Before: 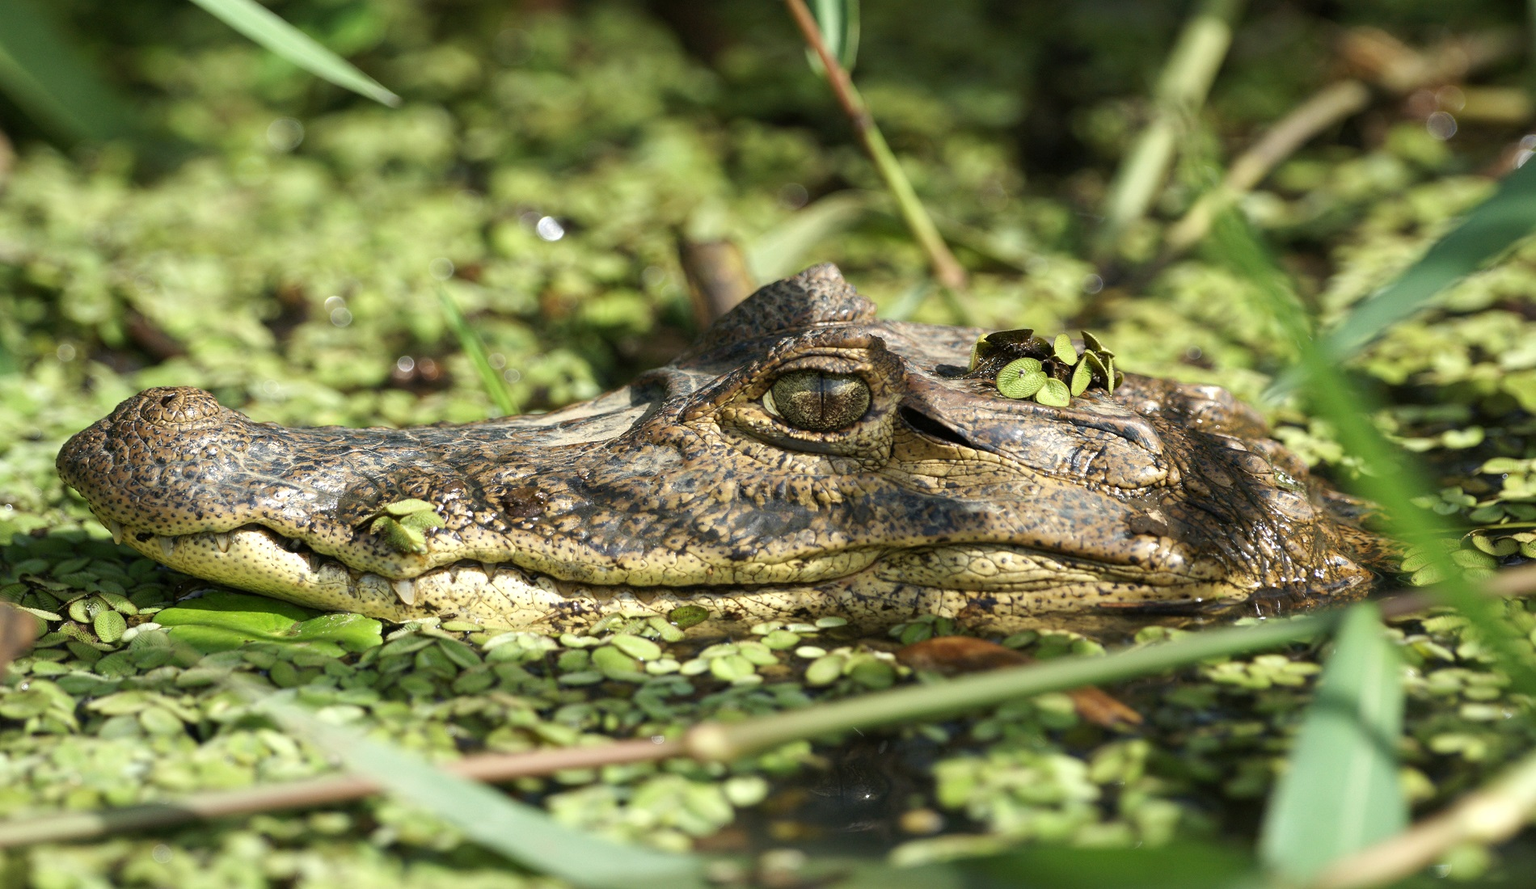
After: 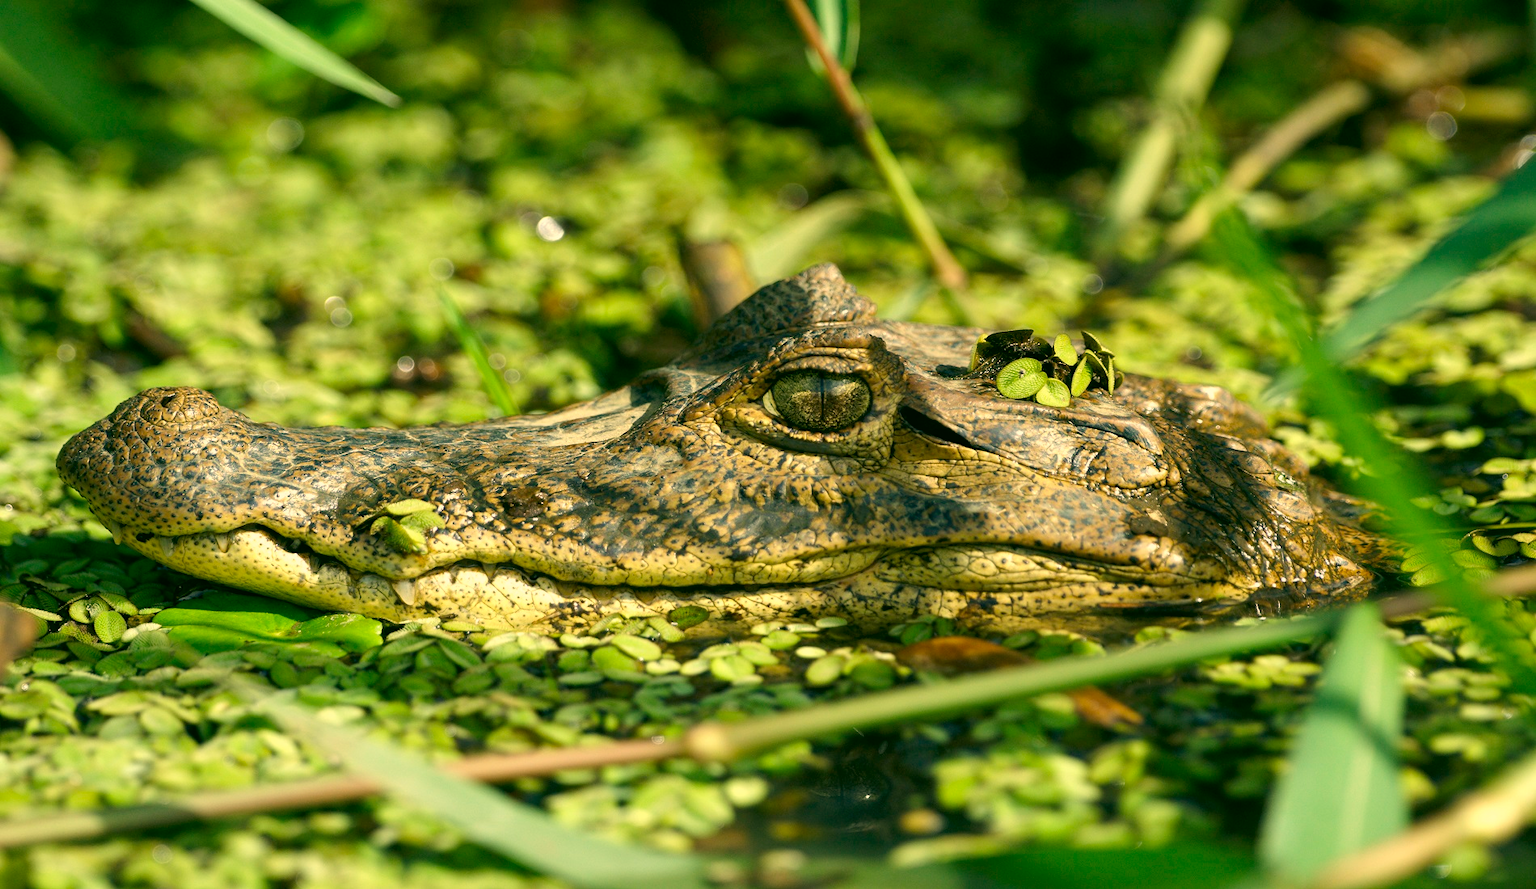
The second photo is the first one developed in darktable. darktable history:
color correction: highlights a* 5.34, highlights b* 24.97, shadows a* -15.82, shadows b* 3.96
shadows and highlights: shadows 24.78, highlights -23.48
